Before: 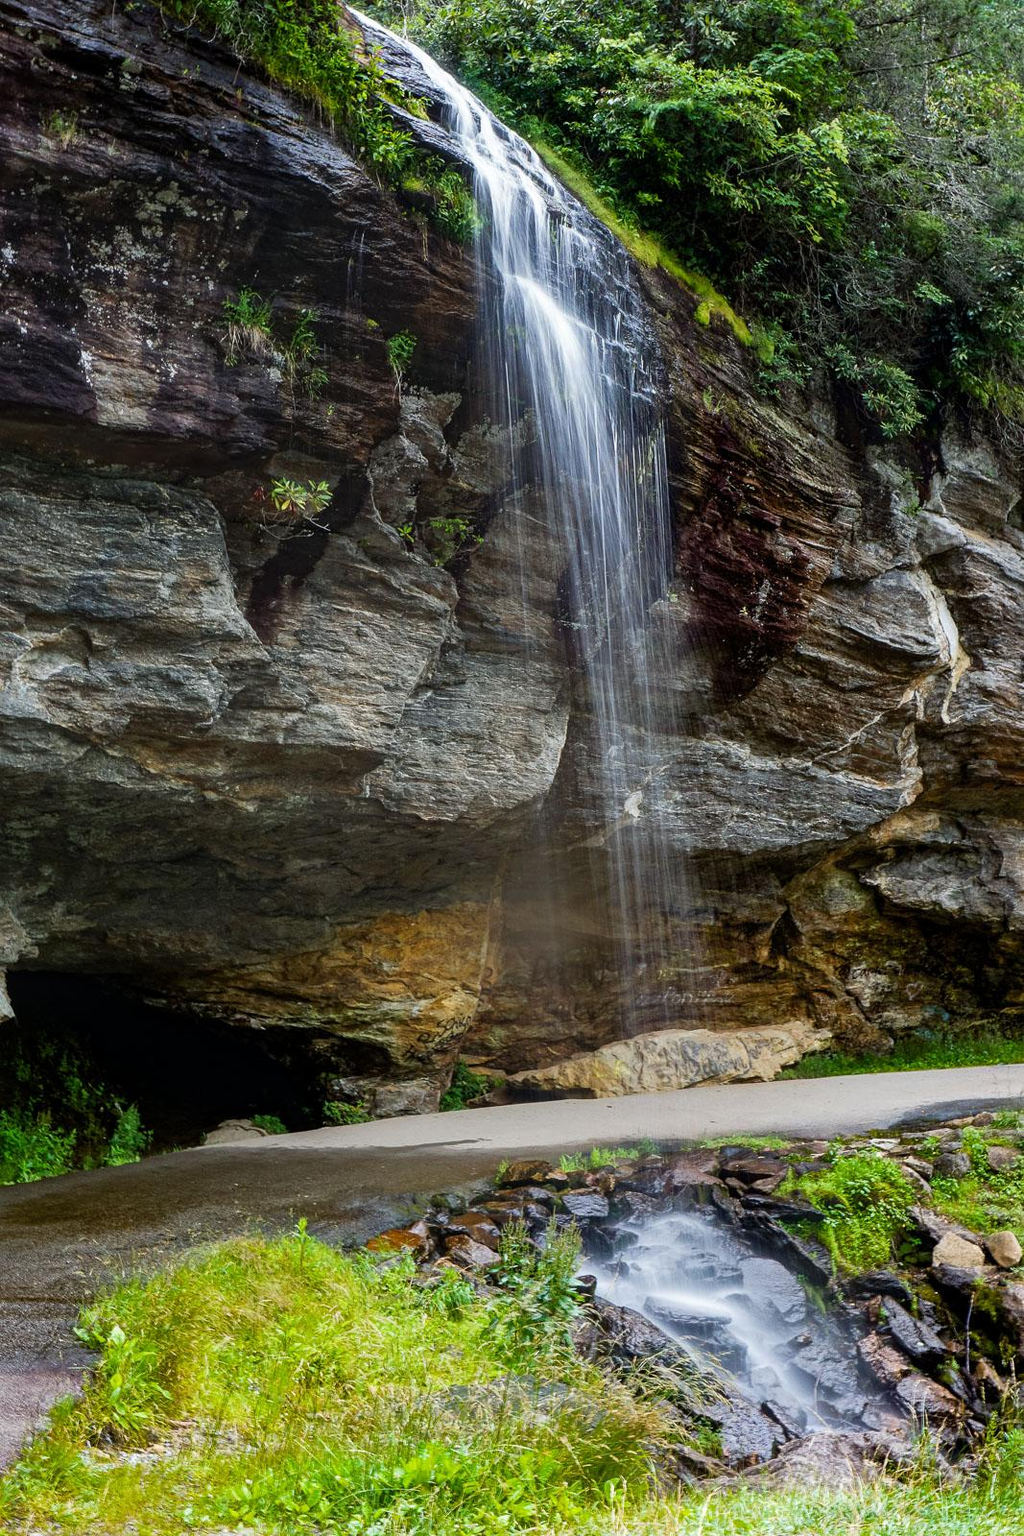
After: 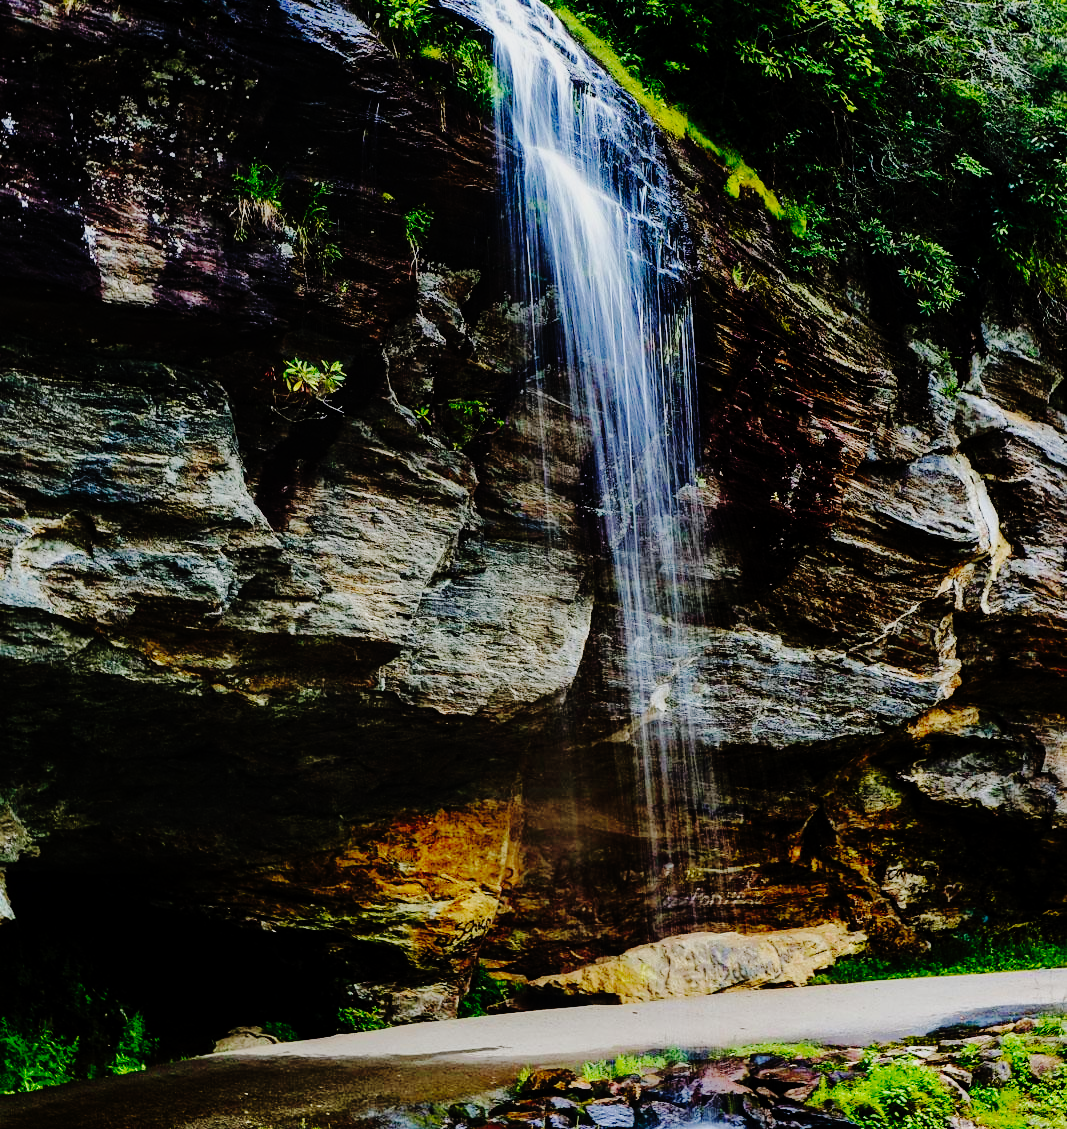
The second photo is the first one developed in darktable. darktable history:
exposure: black level correction 0.001, exposure 0.959 EV, compensate highlight preservation false
velvia: on, module defaults
base curve: curves: ch0 [(0, 0) (0.036, 0.01) (0.123, 0.254) (0.258, 0.504) (0.507, 0.748) (1, 1)], preserve colors none
crop and rotate: top 8.757%, bottom 20.64%
tone equalizer: -8 EV -1.99 EV, -7 EV -1.99 EV, -6 EV -1.97 EV, -5 EV -1.98 EV, -4 EV -1.97 EV, -3 EV -1.99 EV, -2 EV -1.97 EV, -1 EV -1.61 EV, +0 EV -1.99 EV, smoothing diameter 24.78%, edges refinement/feathering 13.31, preserve details guided filter
shadows and highlights: shadows 42.86, highlights 7.56
levels: white 99.91%, levels [0, 0.476, 0.951]
